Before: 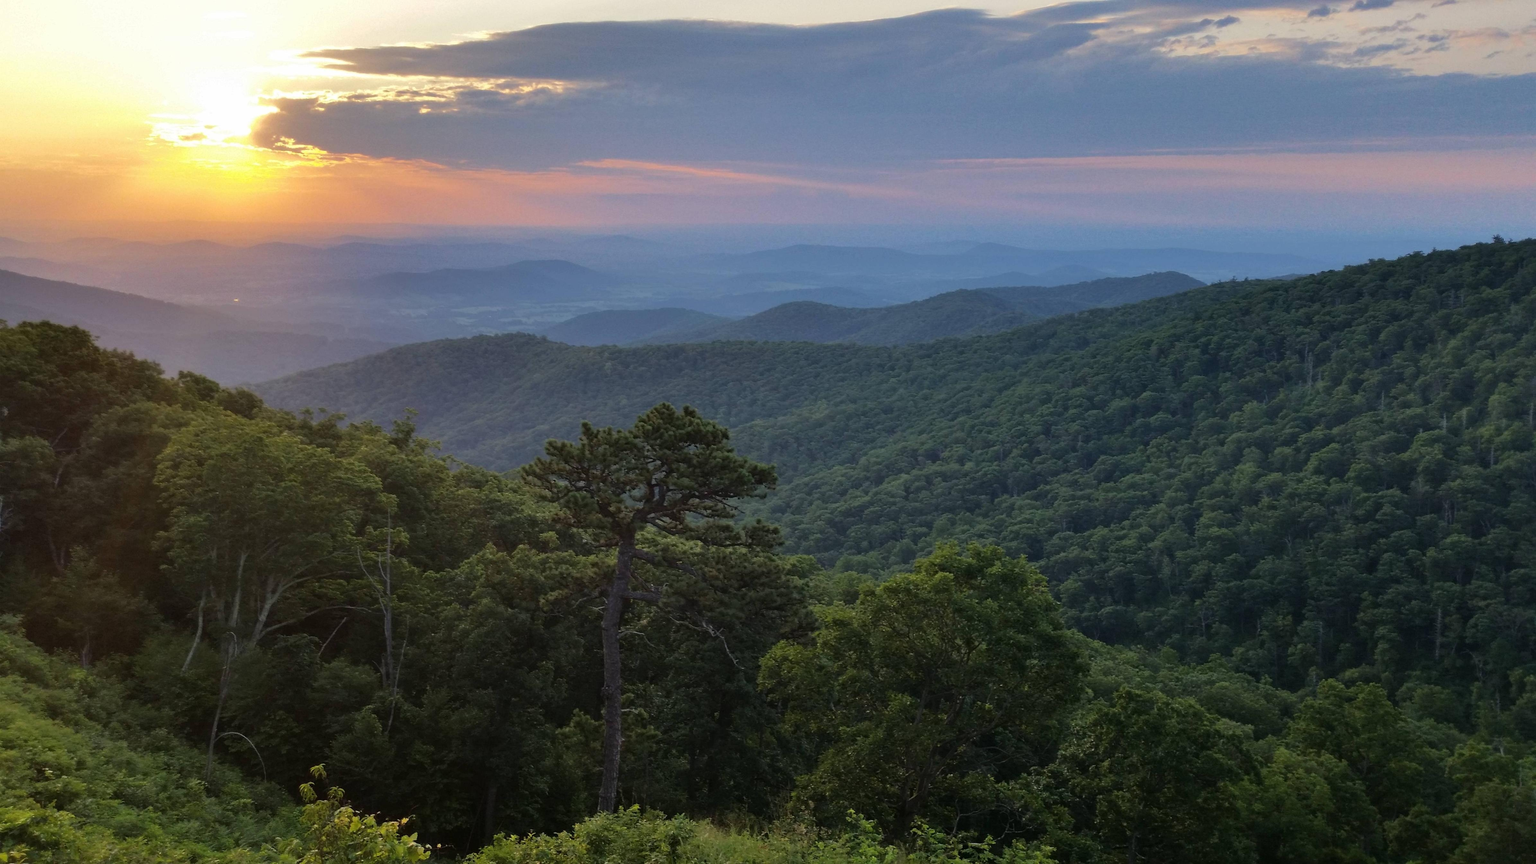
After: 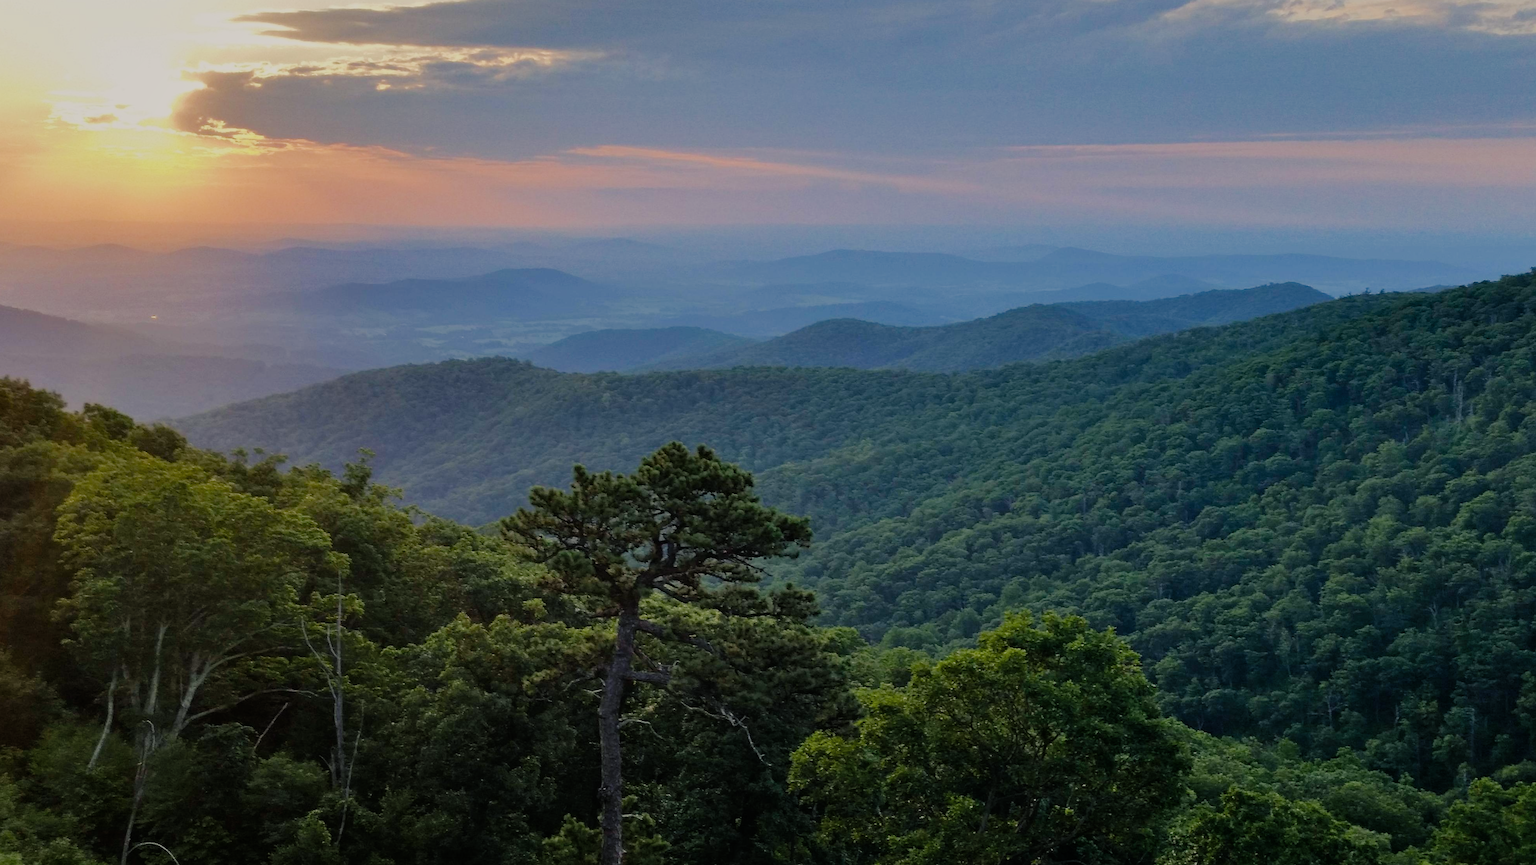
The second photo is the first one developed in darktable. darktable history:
crop and rotate: left 7.166%, top 4.603%, right 10.583%, bottom 12.985%
color balance rgb: power › chroma 0.485%, power › hue 215.1°, highlights gain › chroma 3.025%, highlights gain › hue 76.71°, linear chroma grading › global chroma 9.885%, perceptual saturation grading › global saturation 20%, perceptual saturation grading › highlights -50.484%, perceptual saturation grading › shadows 31.223%
filmic rgb: black relative exposure -7.65 EV, white relative exposure 4.56 EV, hardness 3.61
shadows and highlights: shadows 29.21, highlights -28.8, low approximation 0.01, soften with gaussian
